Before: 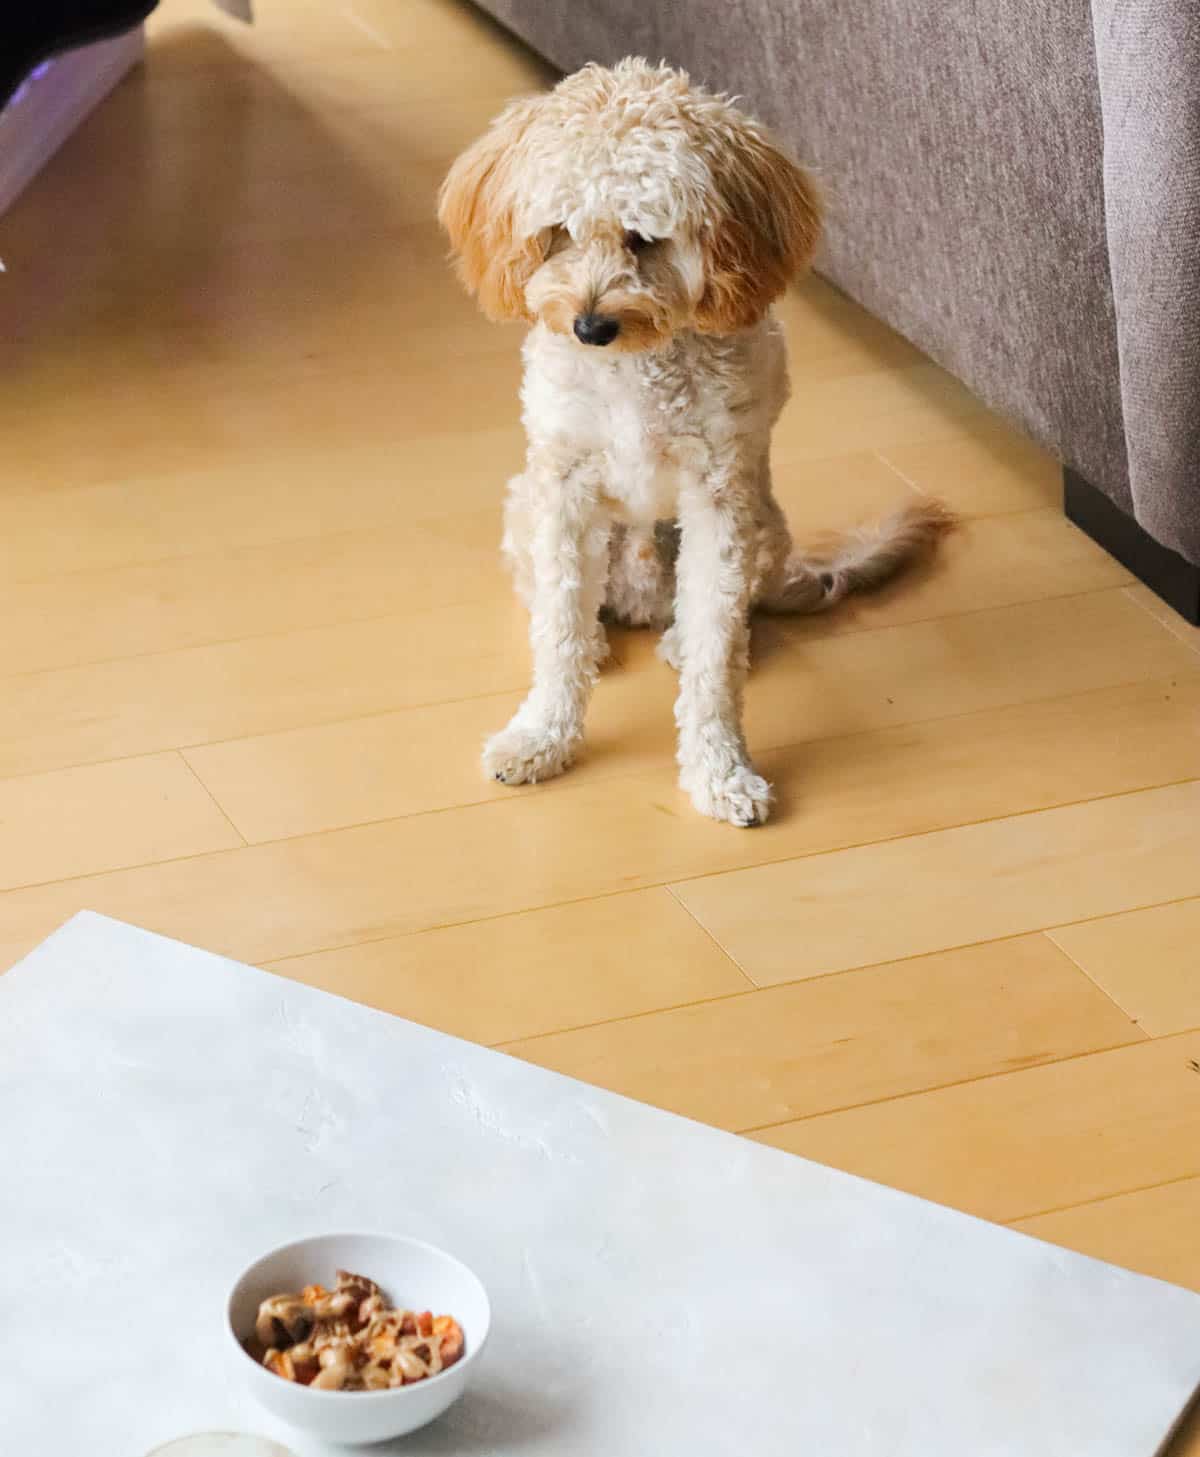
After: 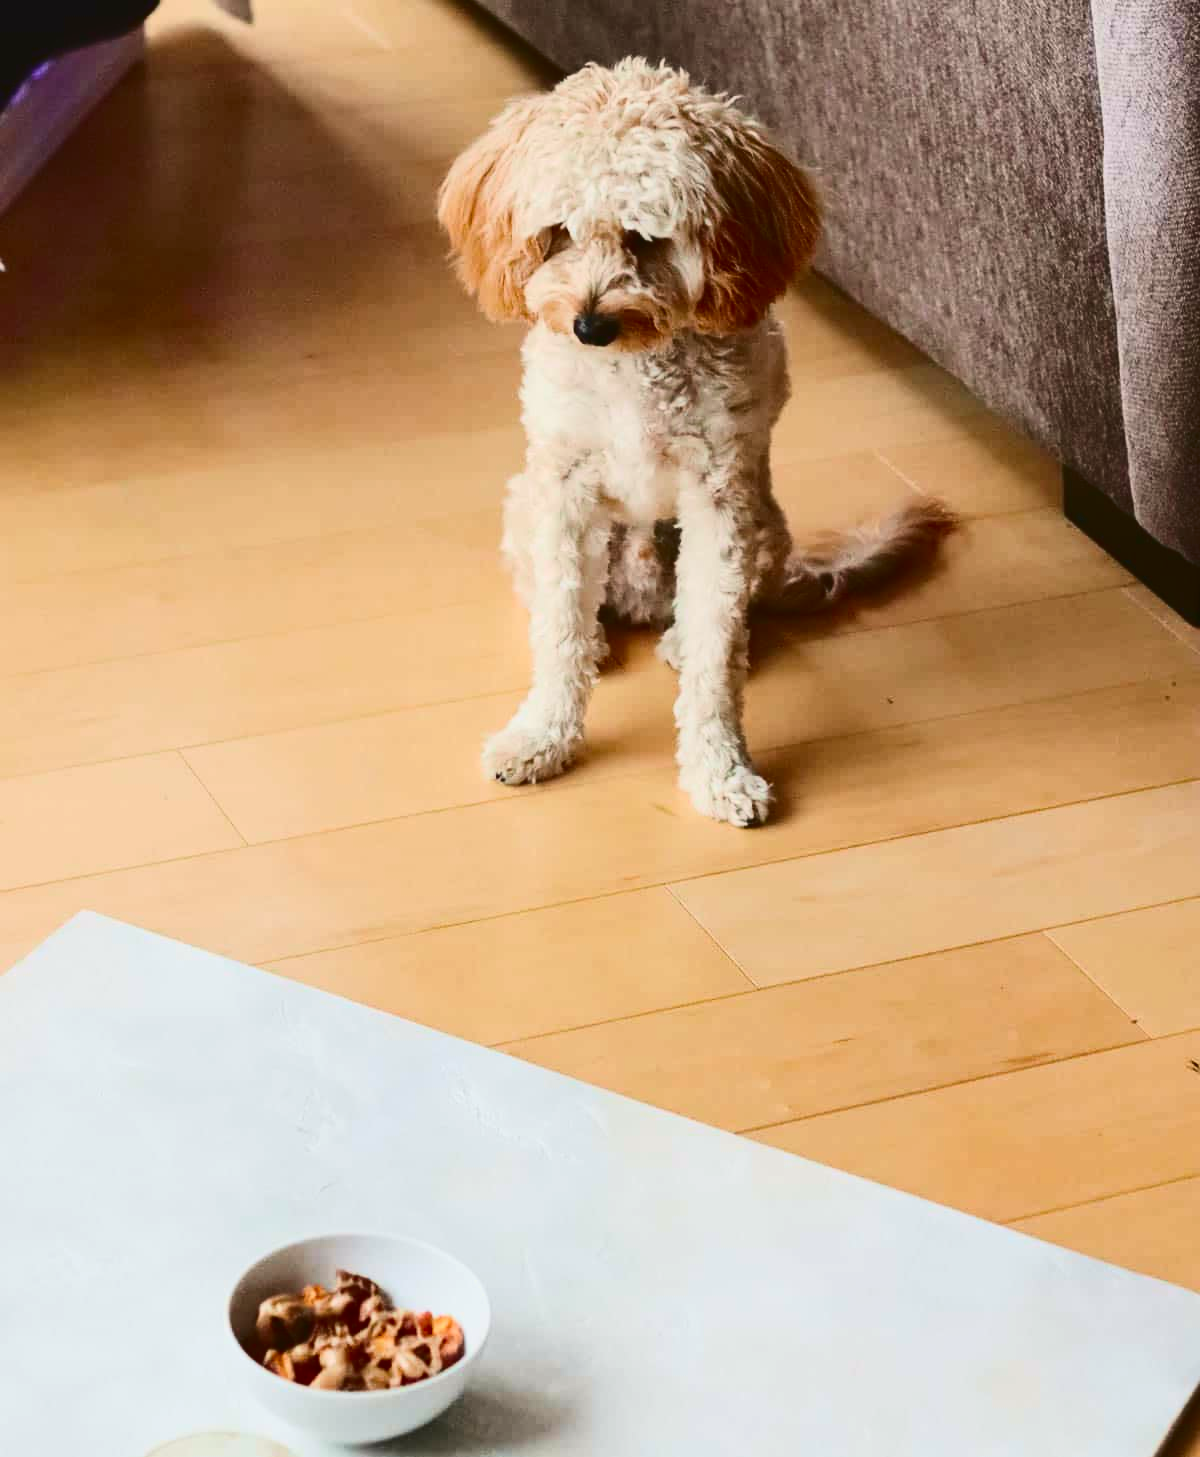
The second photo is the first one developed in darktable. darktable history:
tone curve: curves: ch0 [(0, 0.049) (0.175, 0.178) (0.466, 0.498) (0.715, 0.767) (0.819, 0.851) (1, 0.961)]; ch1 [(0, 0) (0.437, 0.398) (0.476, 0.466) (0.505, 0.505) (0.534, 0.544) (0.595, 0.608) (0.641, 0.643) (1, 1)]; ch2 [(0, 0) (0.359, 0.379) (0.437, 0.44) (0.489, 0.495) (0.518, 0.537) (0.579, 0.579) (1, 1)], color space Lab, independent channels, preserve colors none
contrast brightness saturation: contrast 0.19, brightness -0.24, saturation 0.11
